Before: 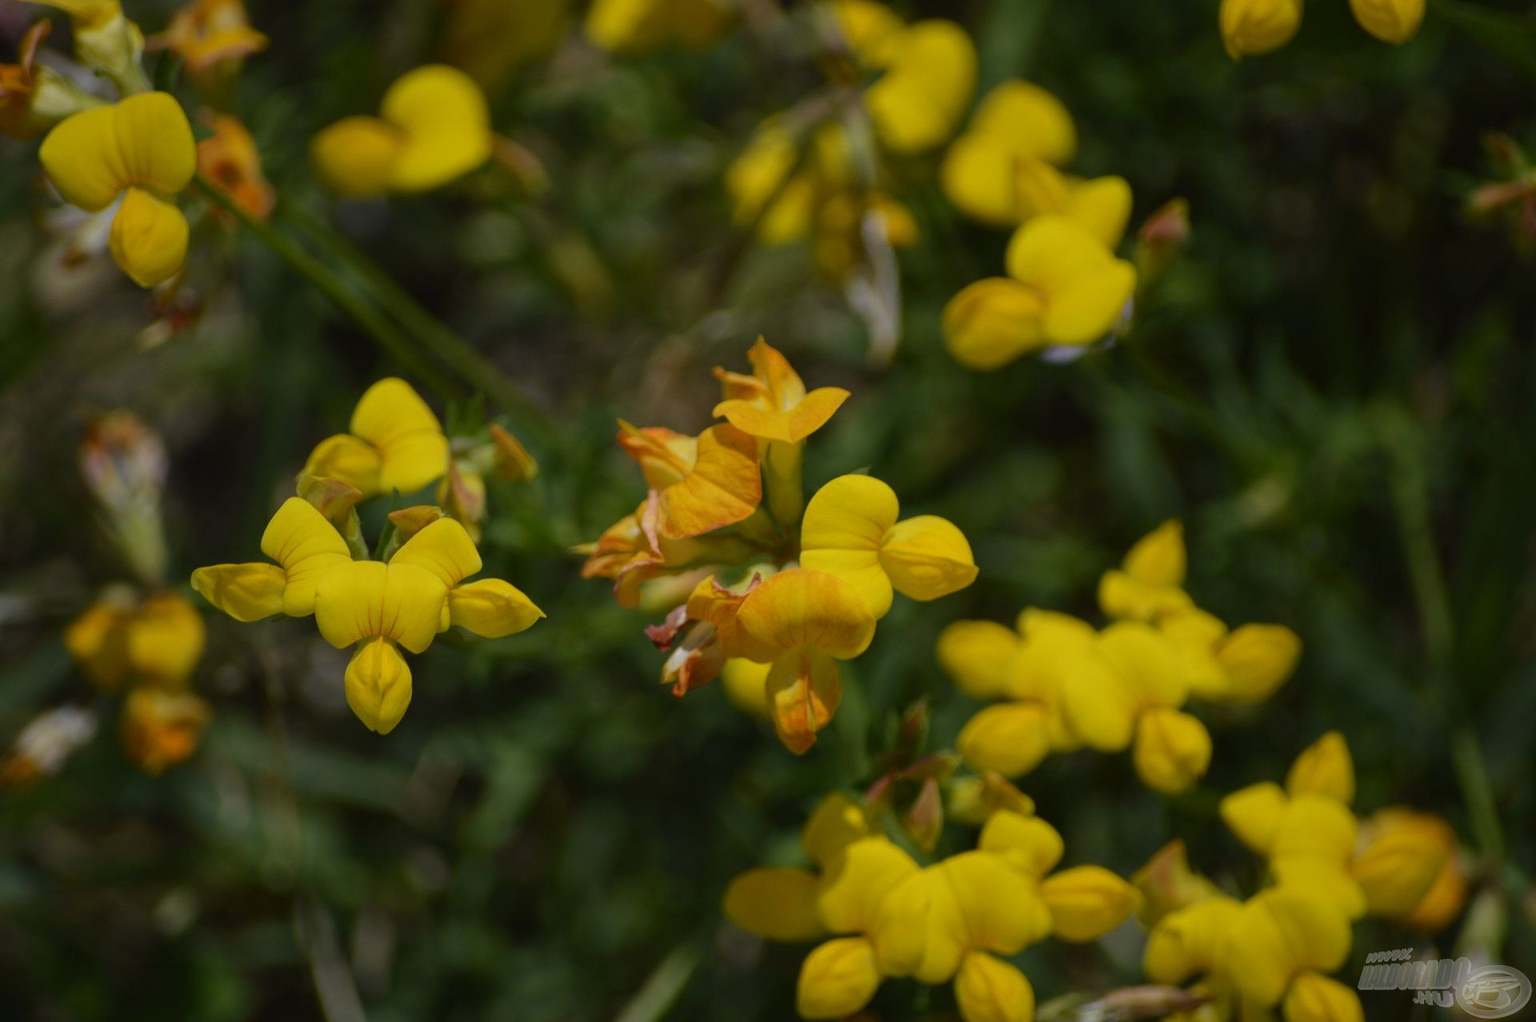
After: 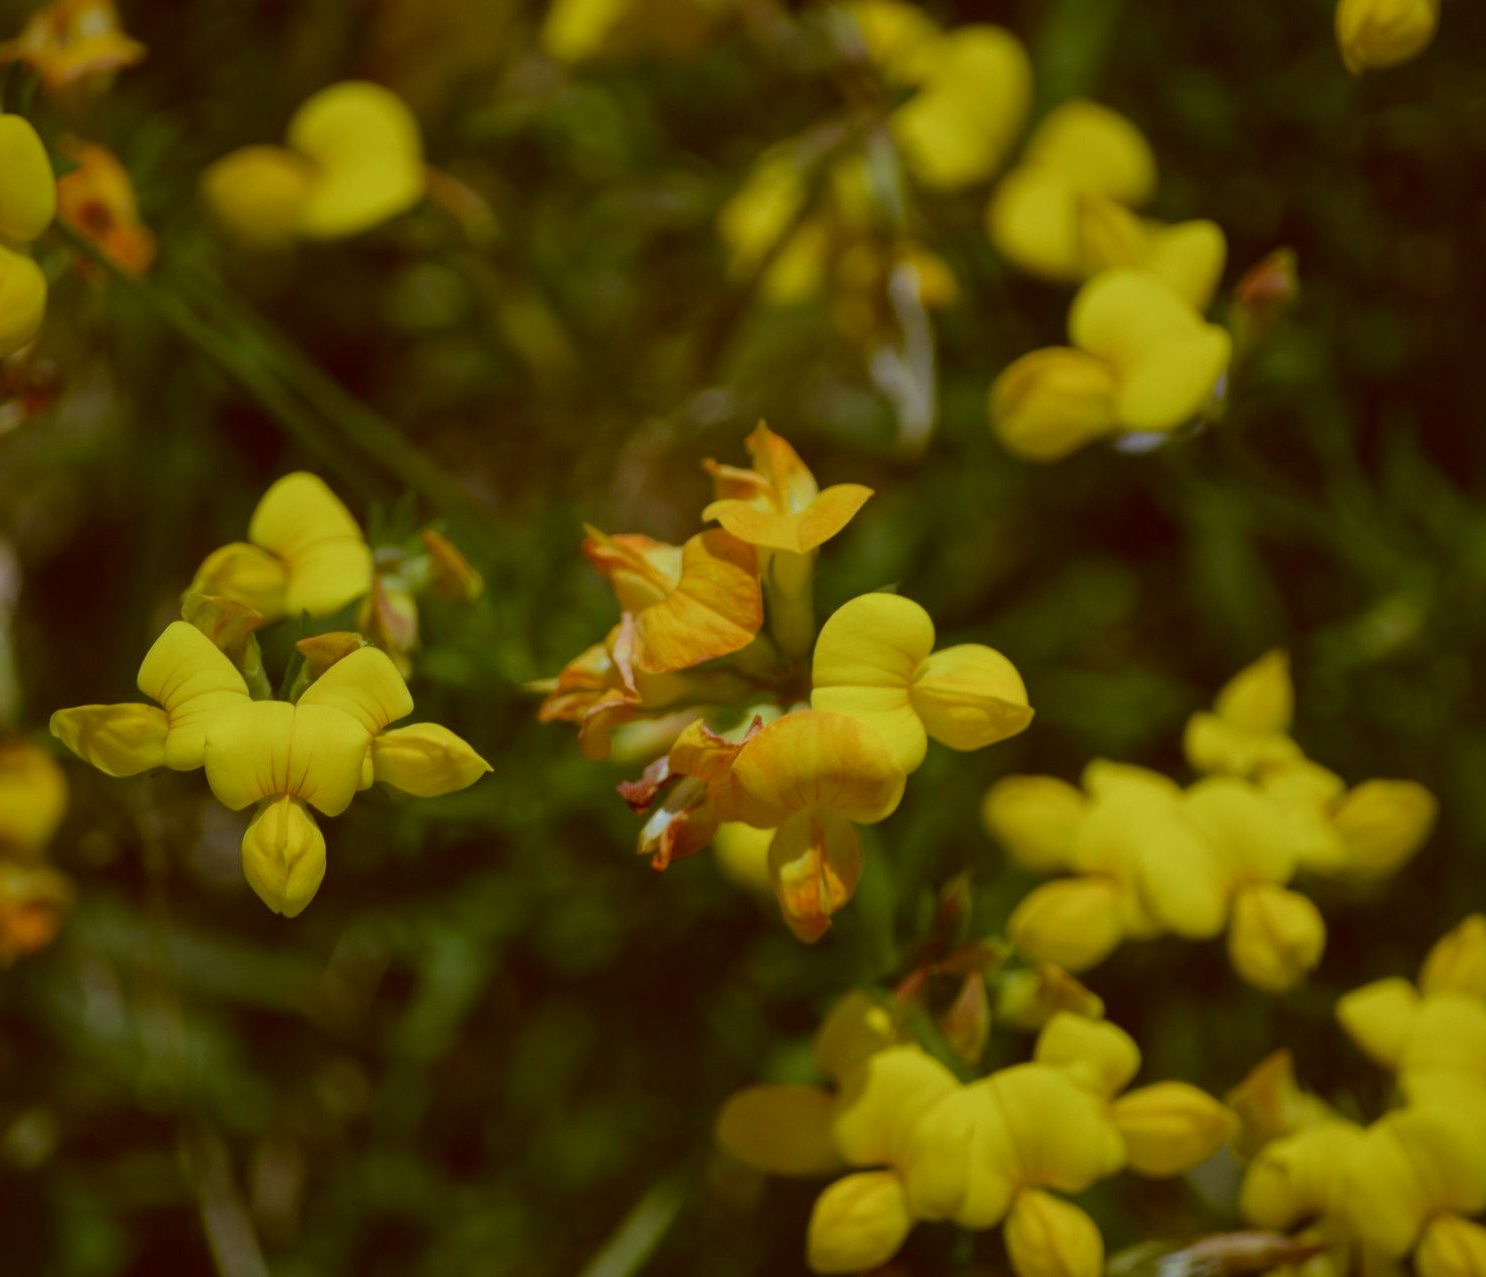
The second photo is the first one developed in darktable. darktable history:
crop: left 9.876%, right 12.693%
color correction: highlights a* -13.87, highlights b* -17.01, shadows a* 10.1, shadows b* 28.71
